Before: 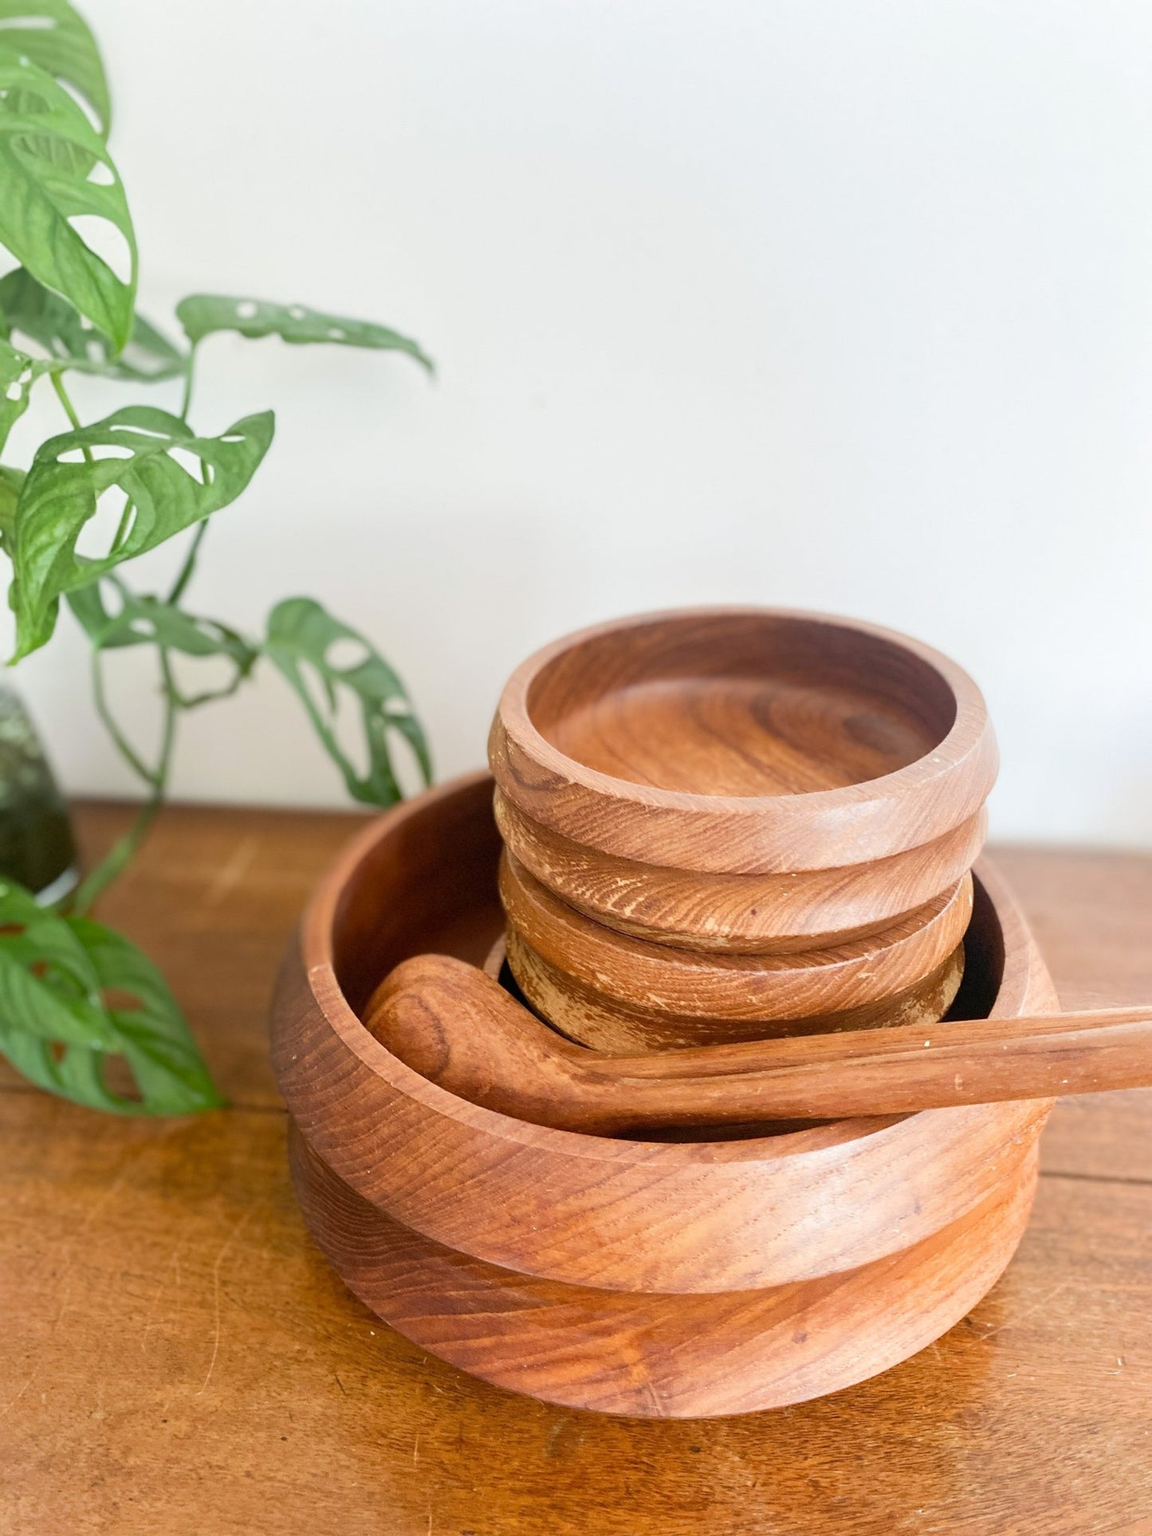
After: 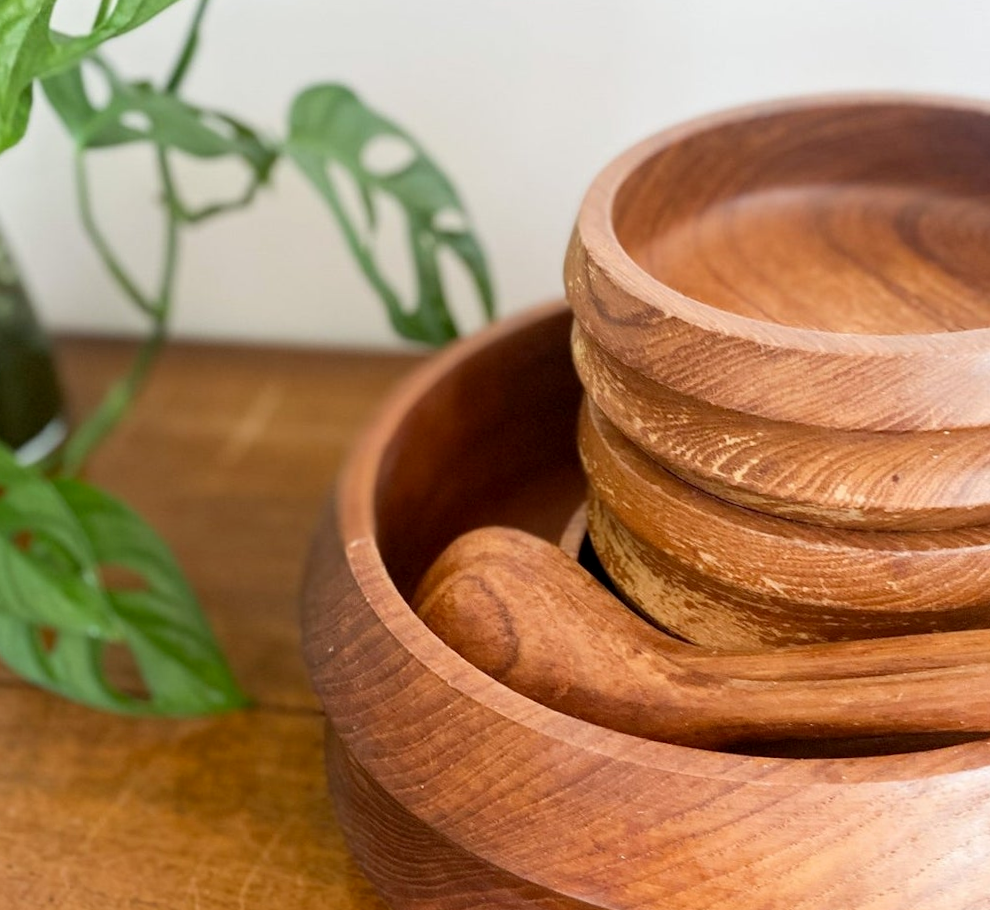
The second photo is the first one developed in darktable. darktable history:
crop: top 36.498%, right 27.964%, bottom 14.995%
color balance: mode lift, gamma, gain (sRGB), lift [0.97, 1, 1, 1], gamma [1.03, 1, 1, 1]
rotate and perspective: rotation 0.074°, lens shift (vertical) 0.096, lens shift (horizontal) -0.041, crop left 0.043, crop right 0.952, crop top 0.024, crop bottom 0.979
